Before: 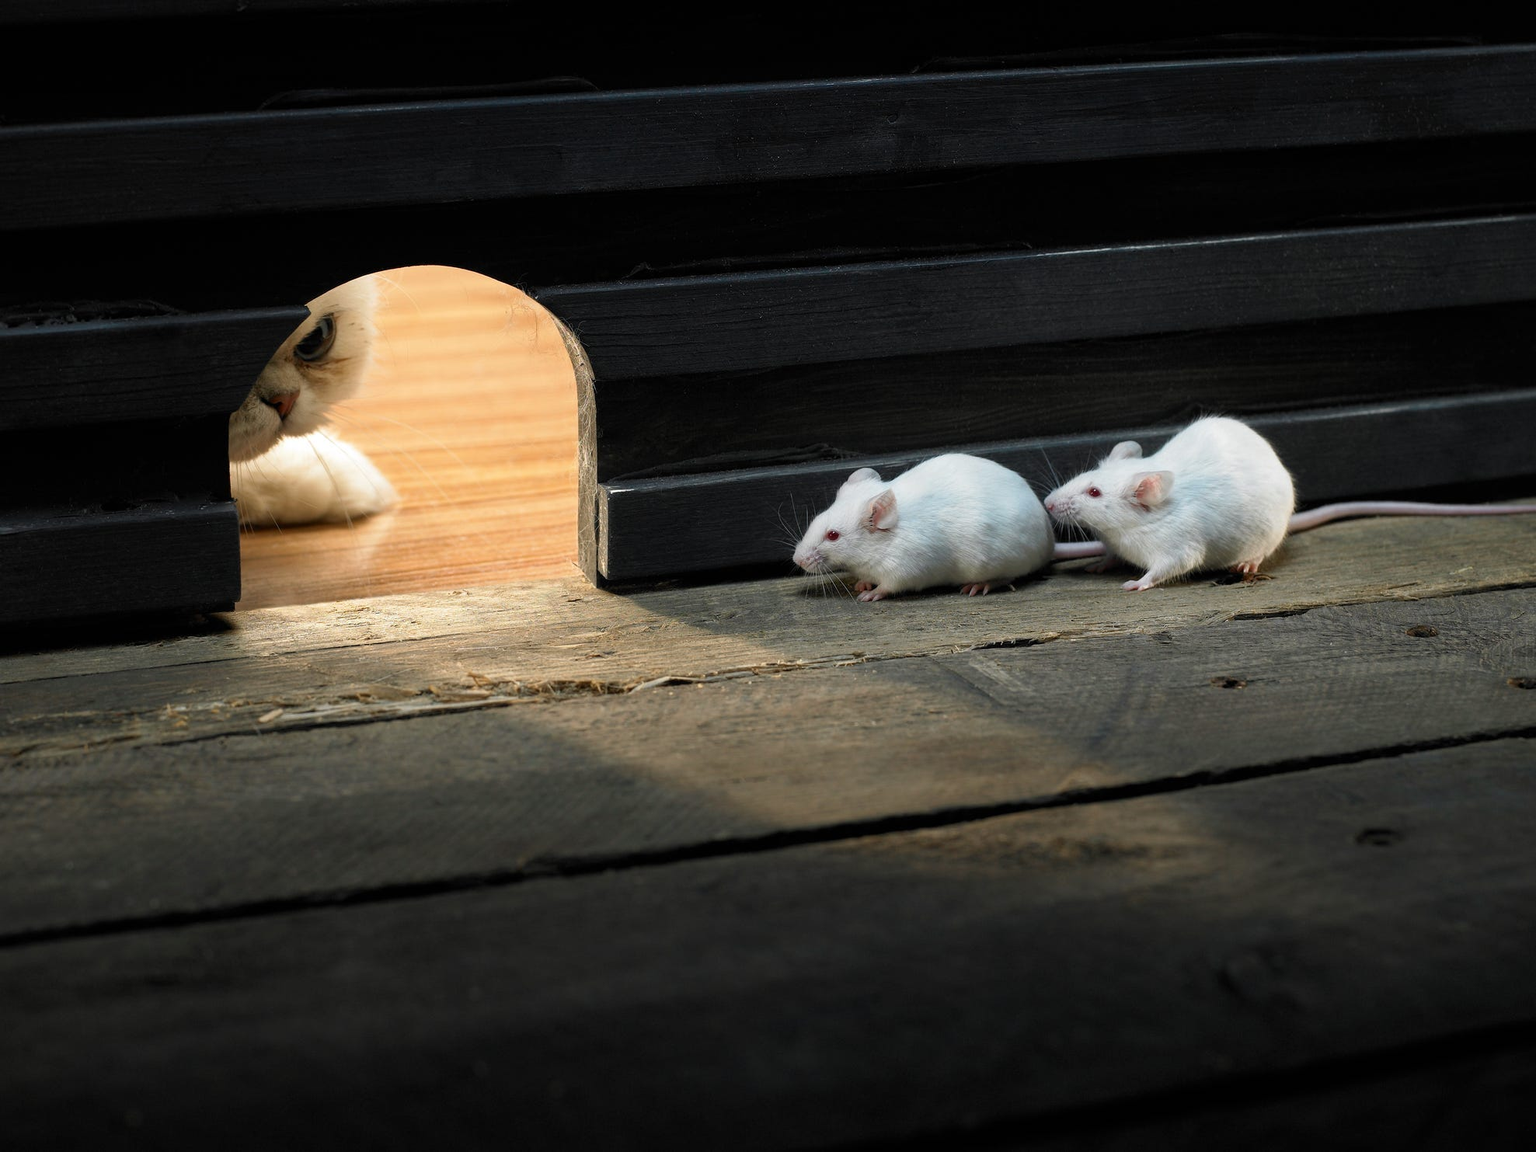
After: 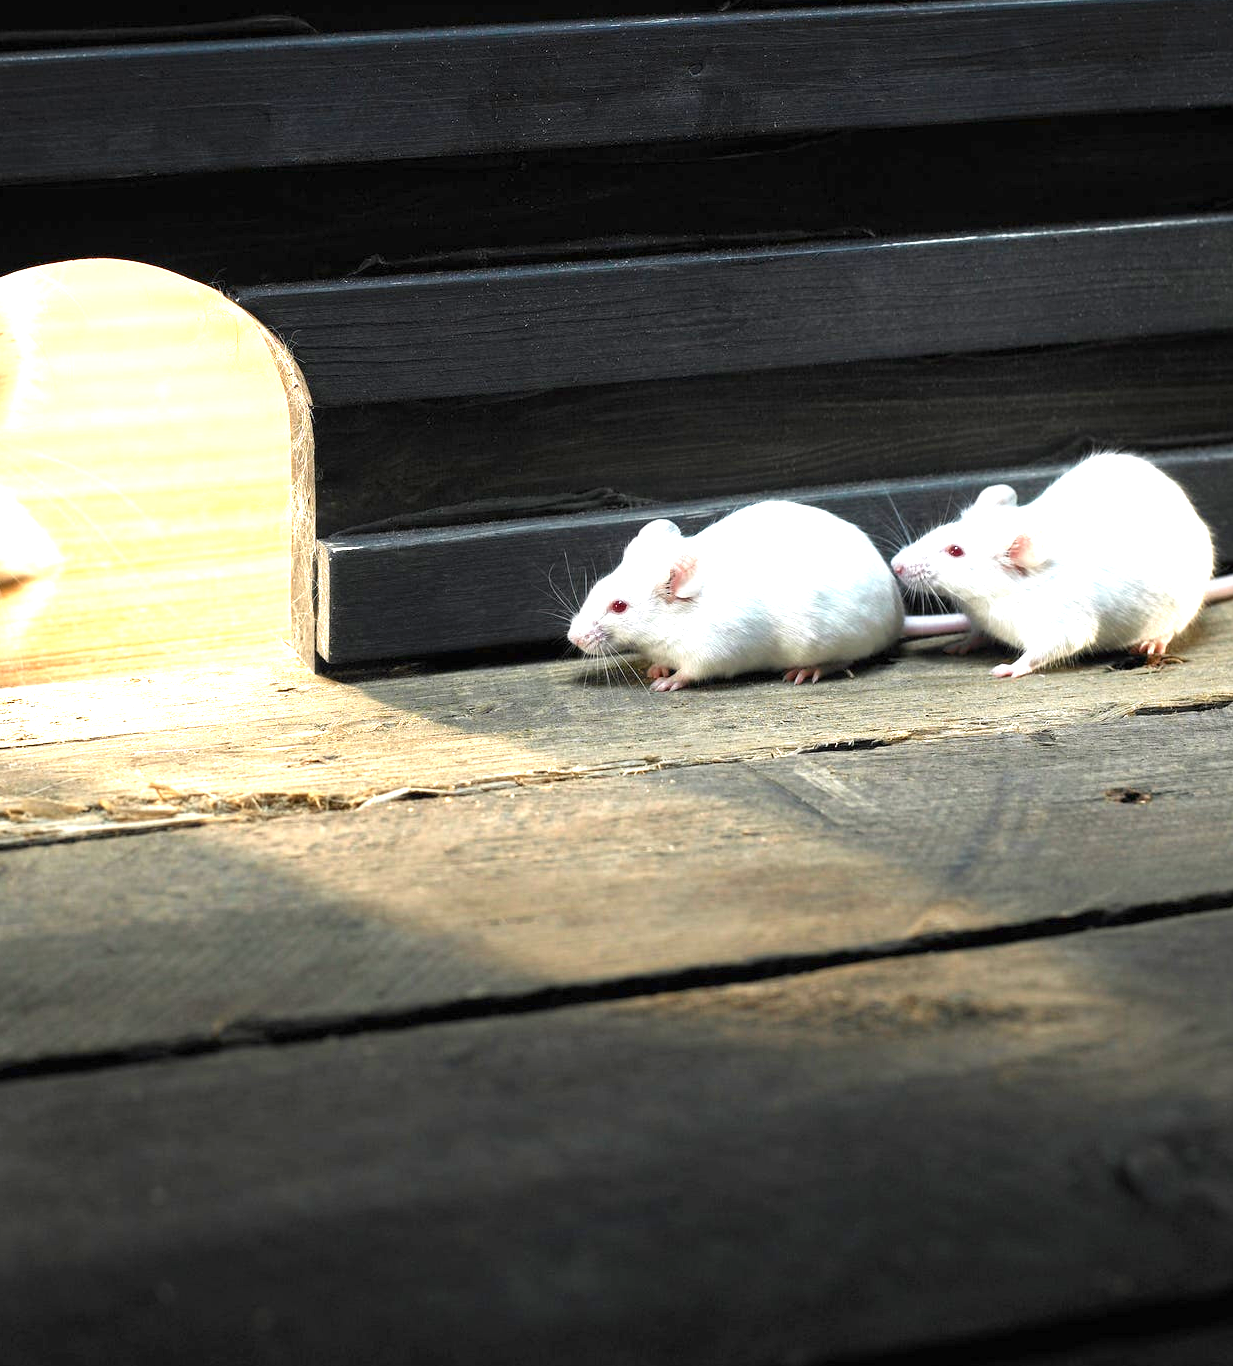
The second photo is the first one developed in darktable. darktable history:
crop and rotate: left 22.918%, top 5.629%, right 14.711%, bottom 2.247%
exposure: black level correction 0, exposure 1.6 EV, compensate exposure bias true, compensate highlight preservation false
